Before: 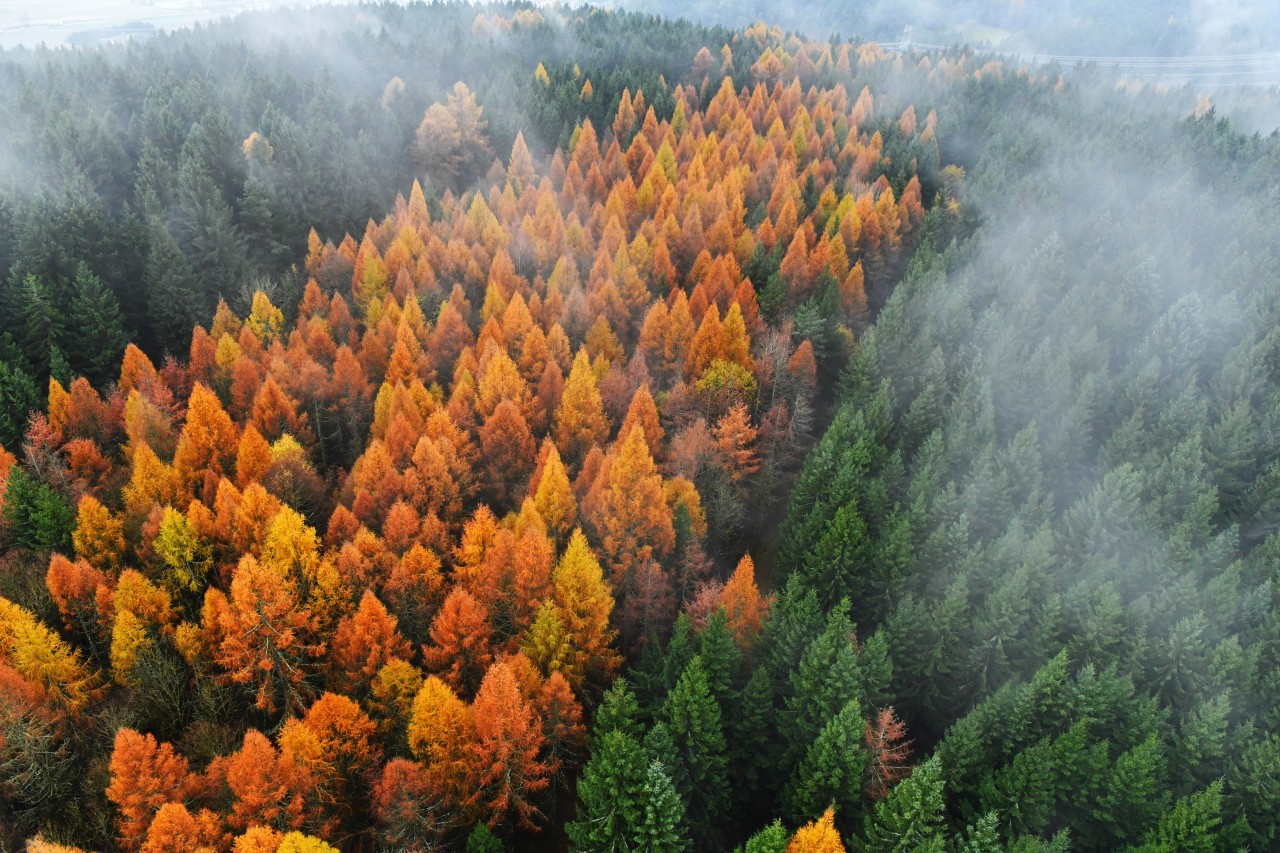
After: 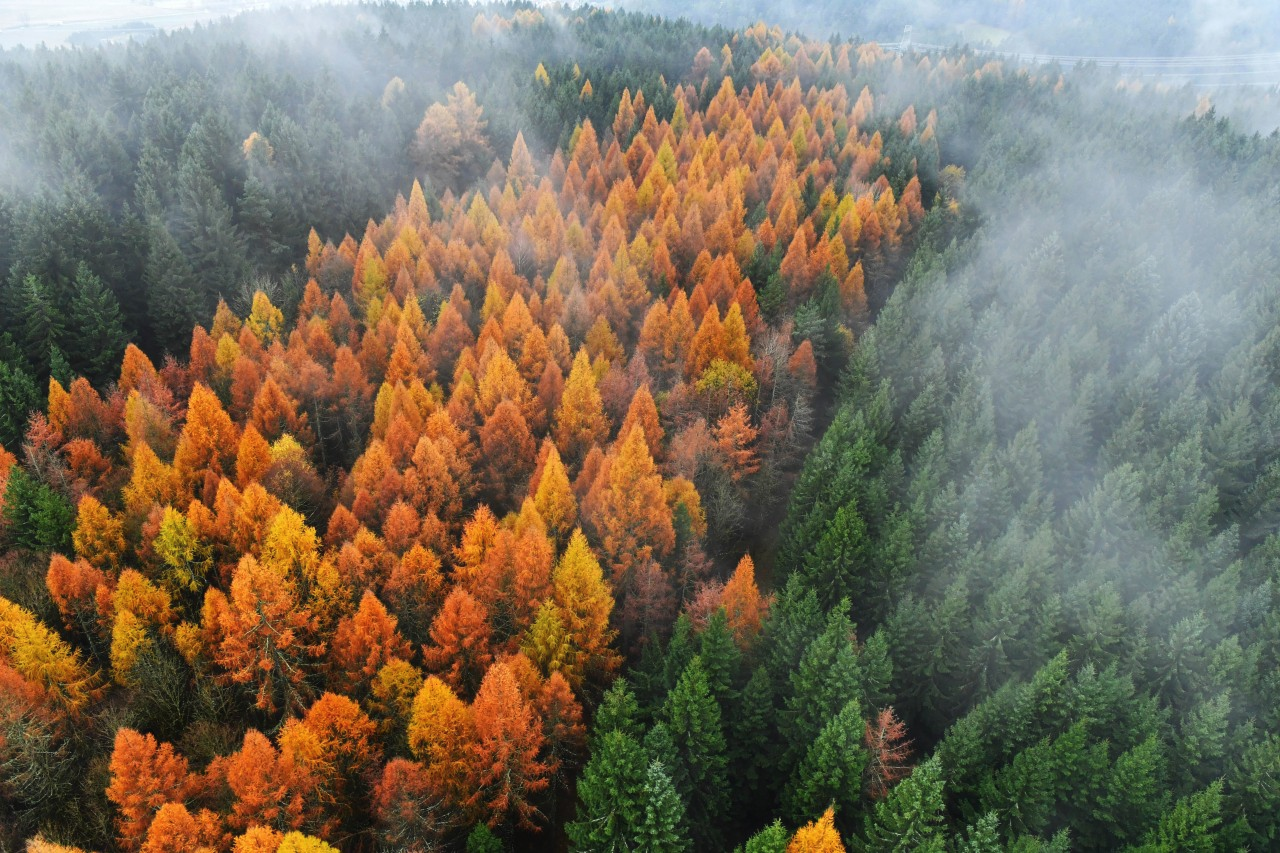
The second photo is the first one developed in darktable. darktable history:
haze removal: strength -0.038, compatibility mode true, adaptive false
